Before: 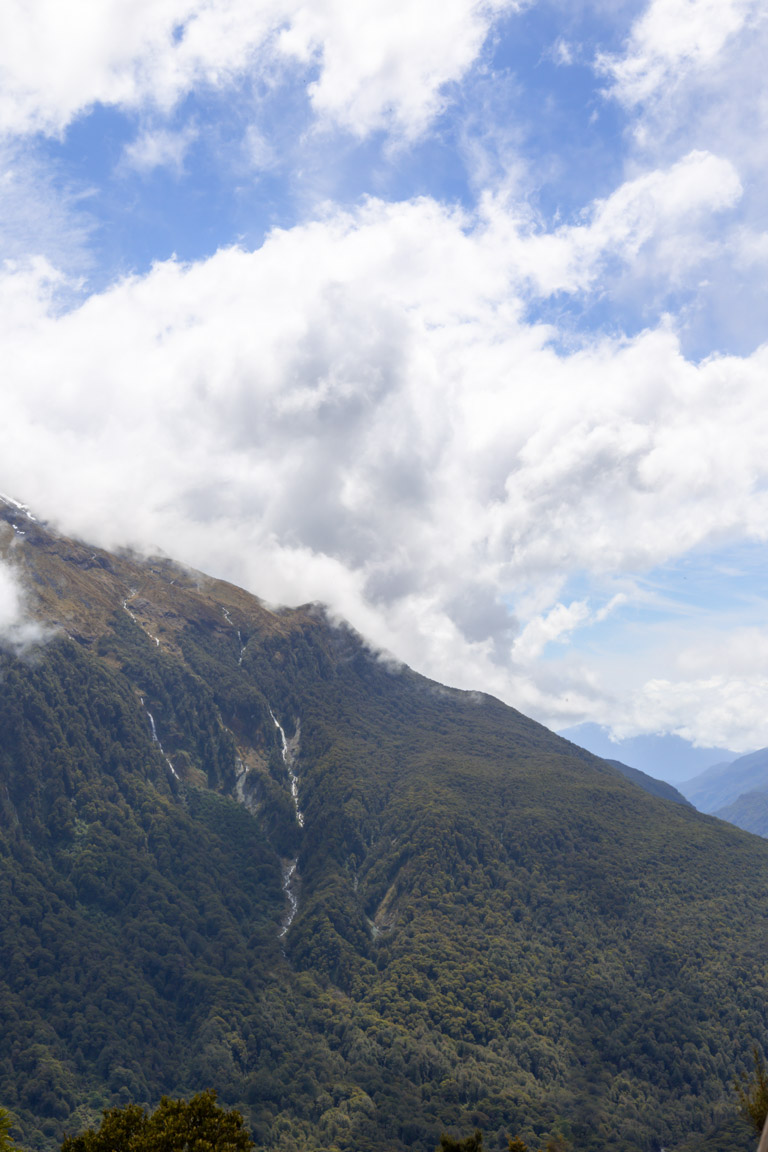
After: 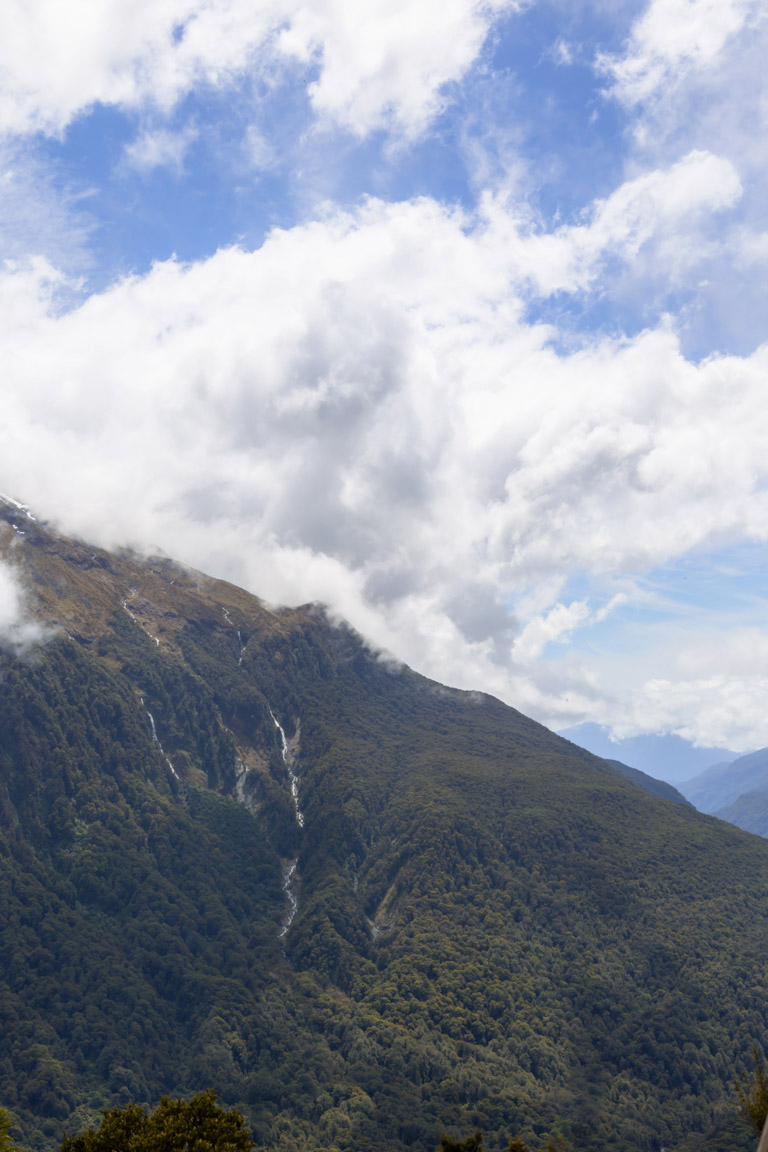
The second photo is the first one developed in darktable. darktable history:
base curve: curves: ch0 [(0, 0) (0.472, 0.455) (1, 1)], preserve colors none
exposure: exposure -0.055 EV, compensate exposure bias true, compensate highlight preservation false
